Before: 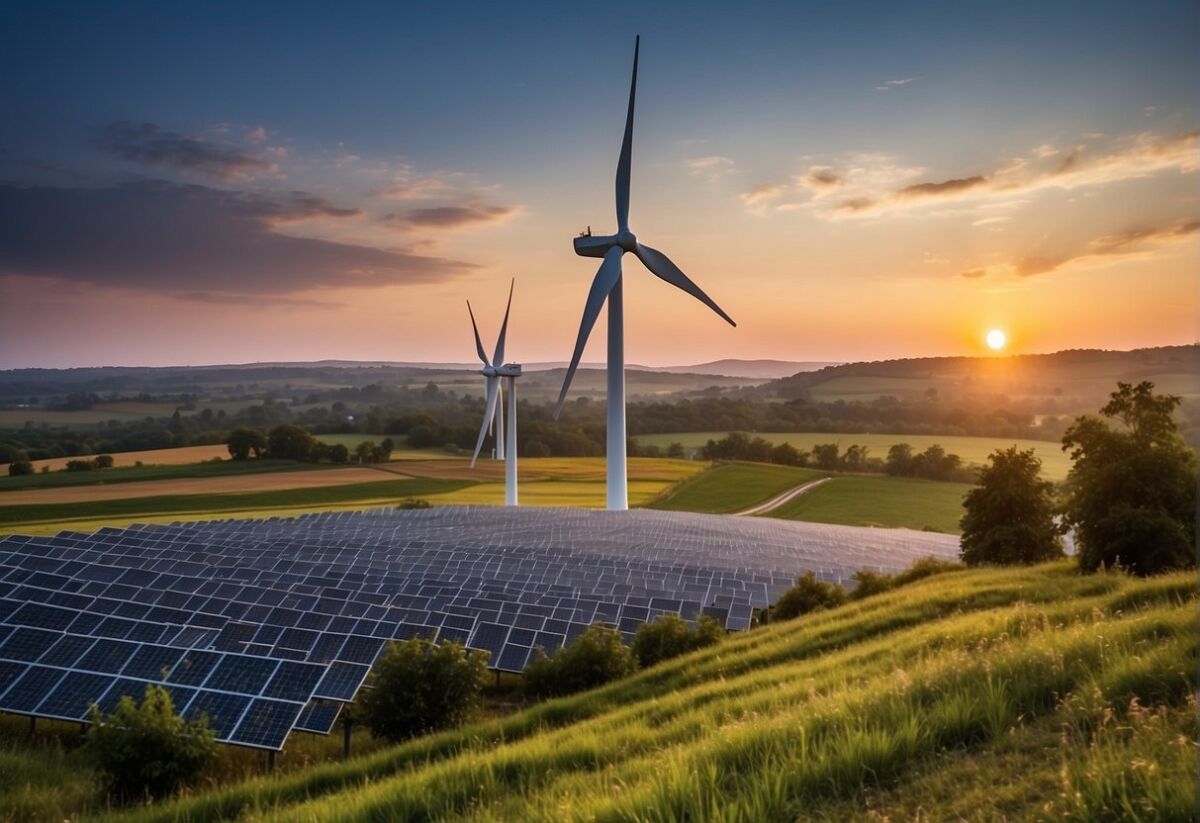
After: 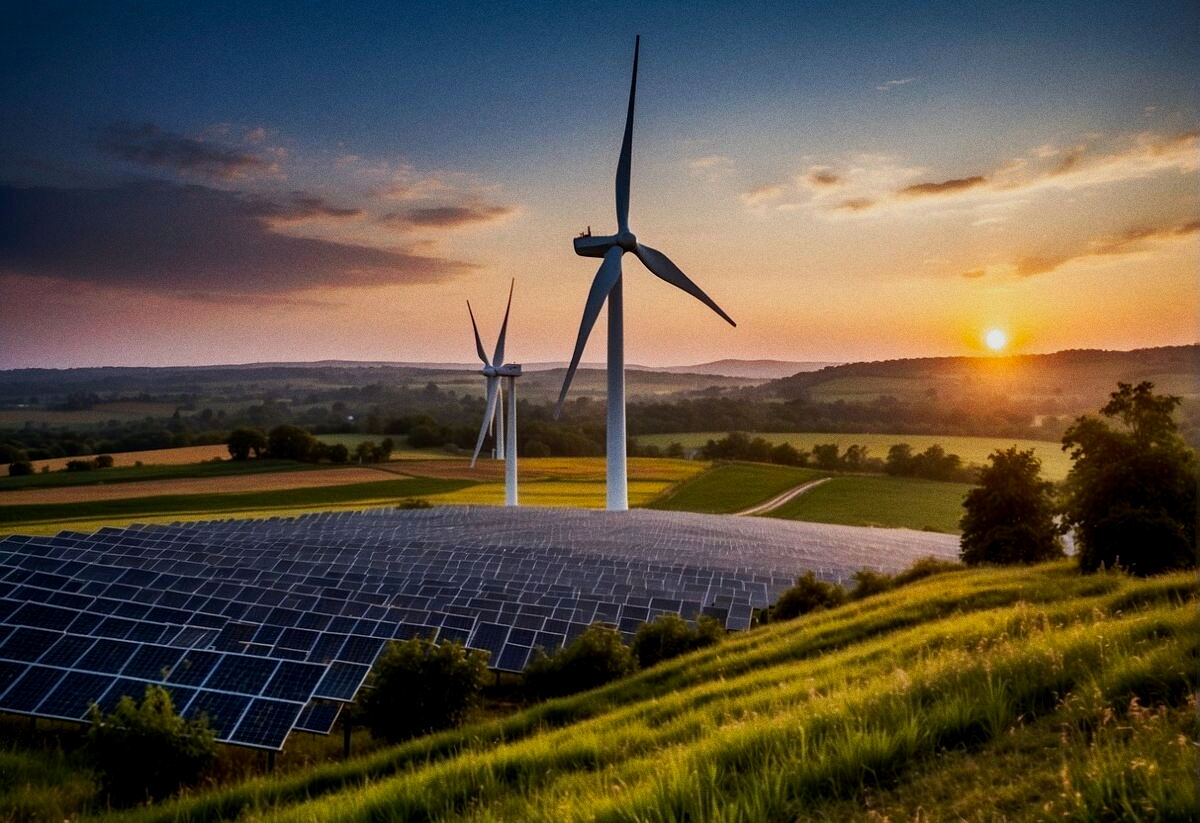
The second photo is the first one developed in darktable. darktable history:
tone curve: curves: ch0 [(0, 0) (0.003, 0.01) (0.011, 0.015) (0.025, 0.023) (0.044, 0.038) (0.069, 0.058) (0.1, 0.093) (0.136, 0.134) (0.177, 0.176) (0.224, 0.221) (0.277, 0.282) (0.335, 0.36) (0.399, 0.438) (0.468, 0.54) (0.543, 0.632) (0.623, 0.724) (0.709, 0.814) (0.801, 0.885) (0.898, 0.947) (1, 1)], preserve colors none
exposure: black level correction 0.009, exposure -0.637 EV, compensate highlight preservation false
grain: coarseness 0.47 ISO
